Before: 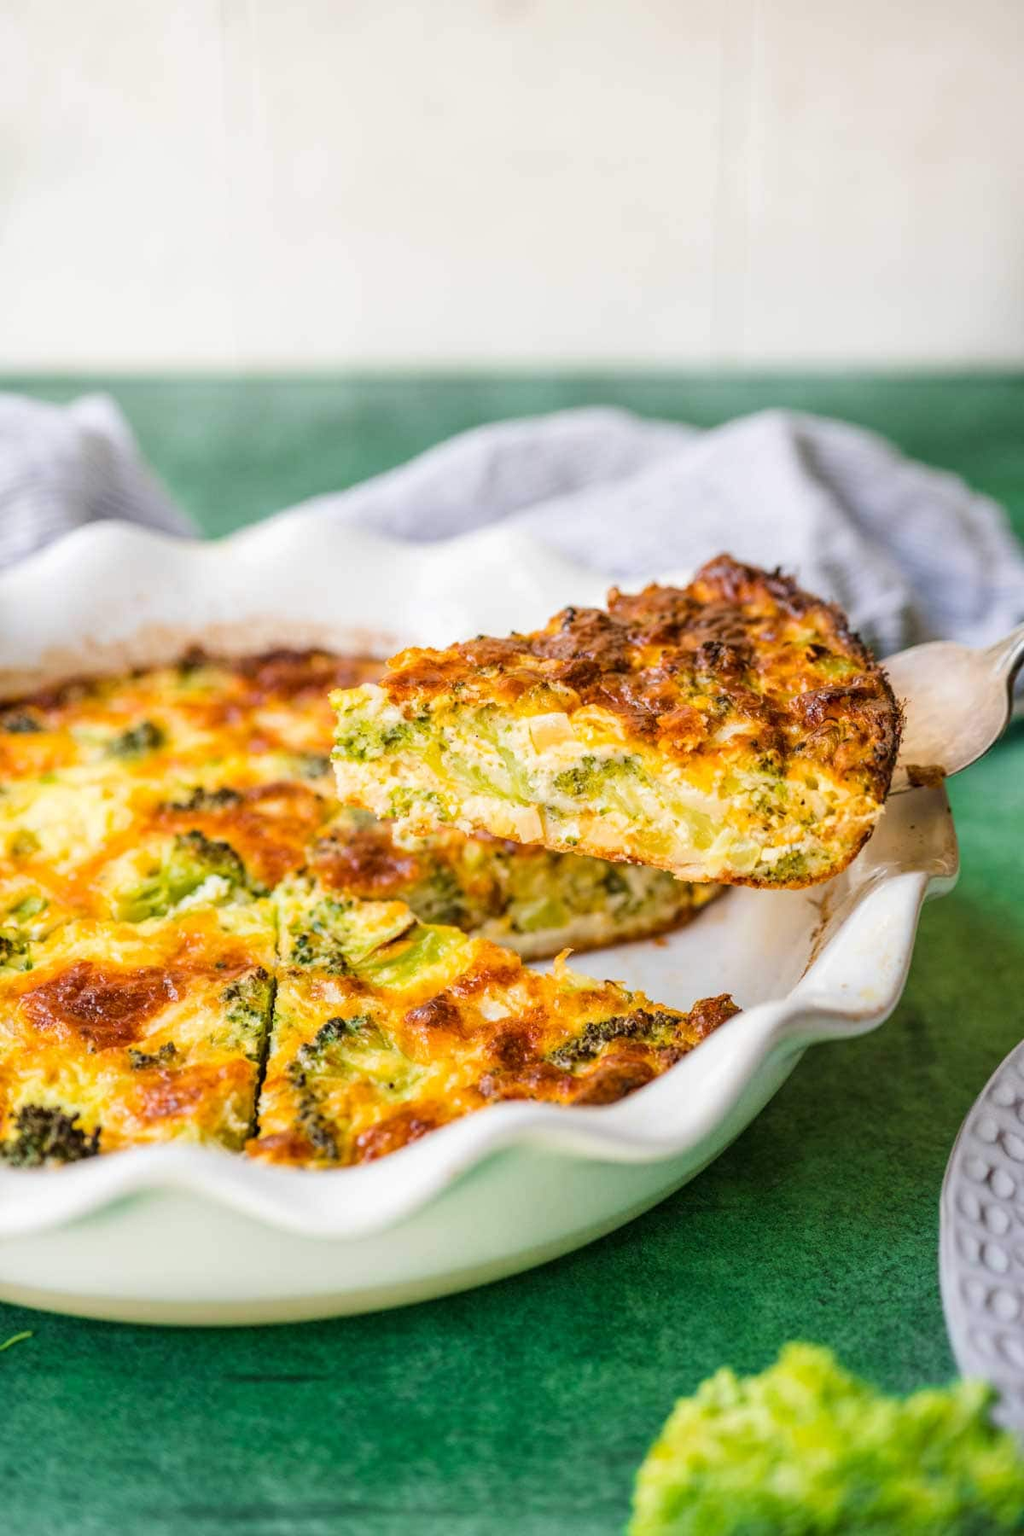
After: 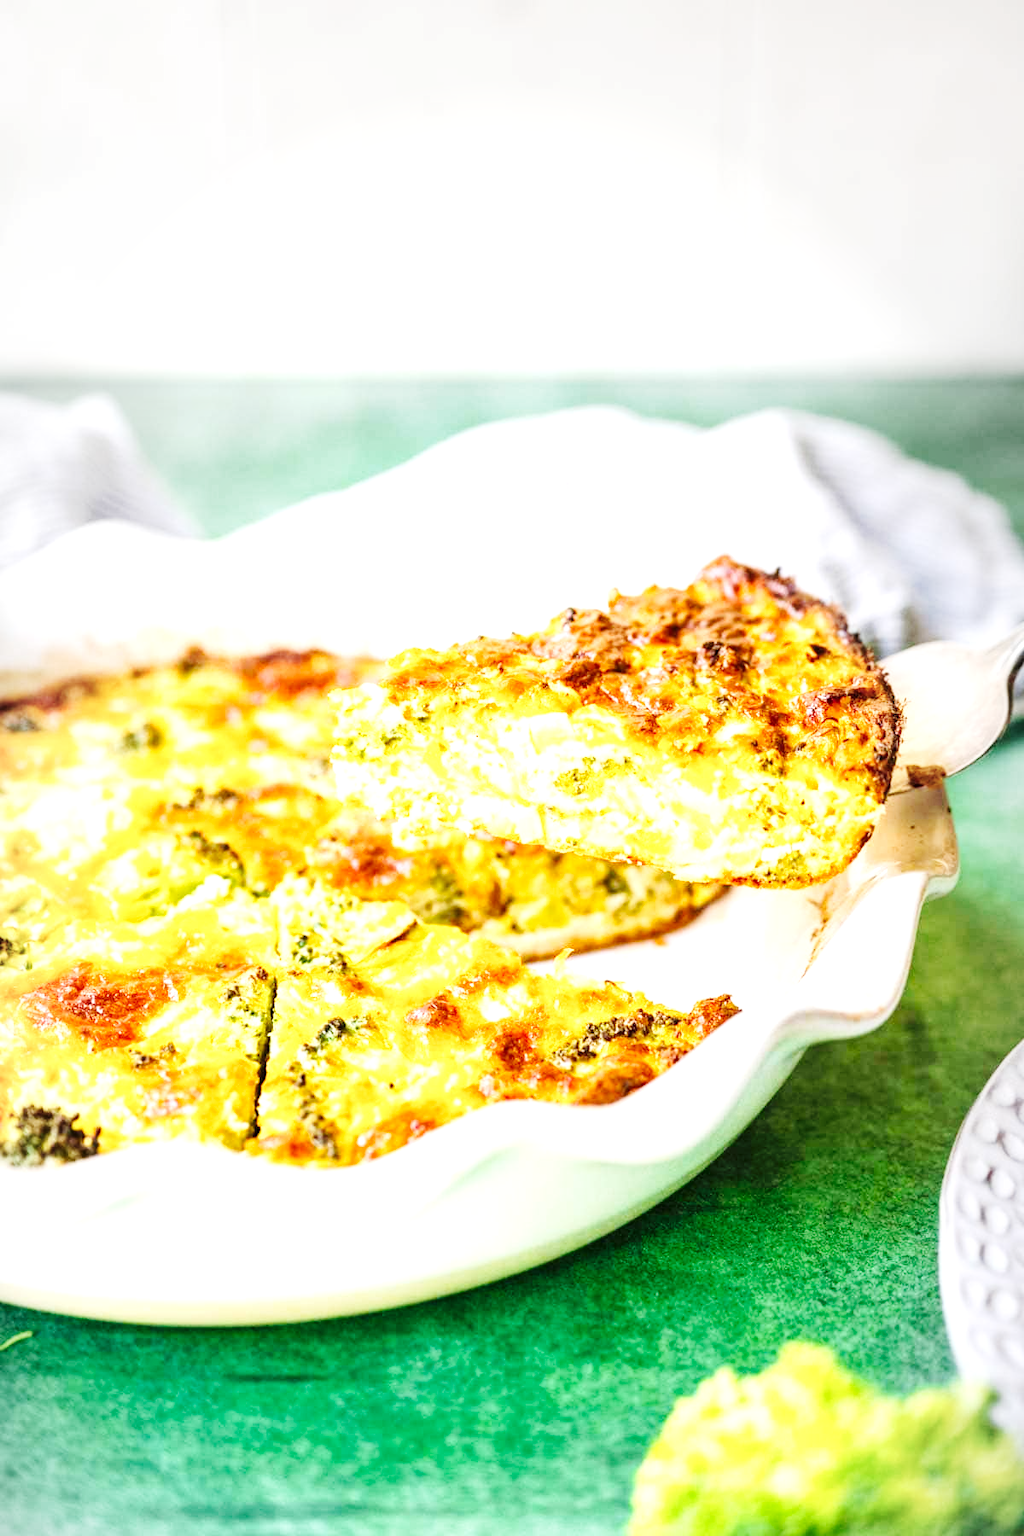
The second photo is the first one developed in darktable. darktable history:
base curve: curves: ch0 [(0, 0) (0.032, 0.025) (0.121, 0.166) (0.206, 0.329) (0.605, 0.79) (1, 1)], preserve colors none
exposure: exposure 1.271 EV, compensate highlight preservation false
vignetting: brightness -0.288, center (-0.024, 0.404), automatic ratio true
